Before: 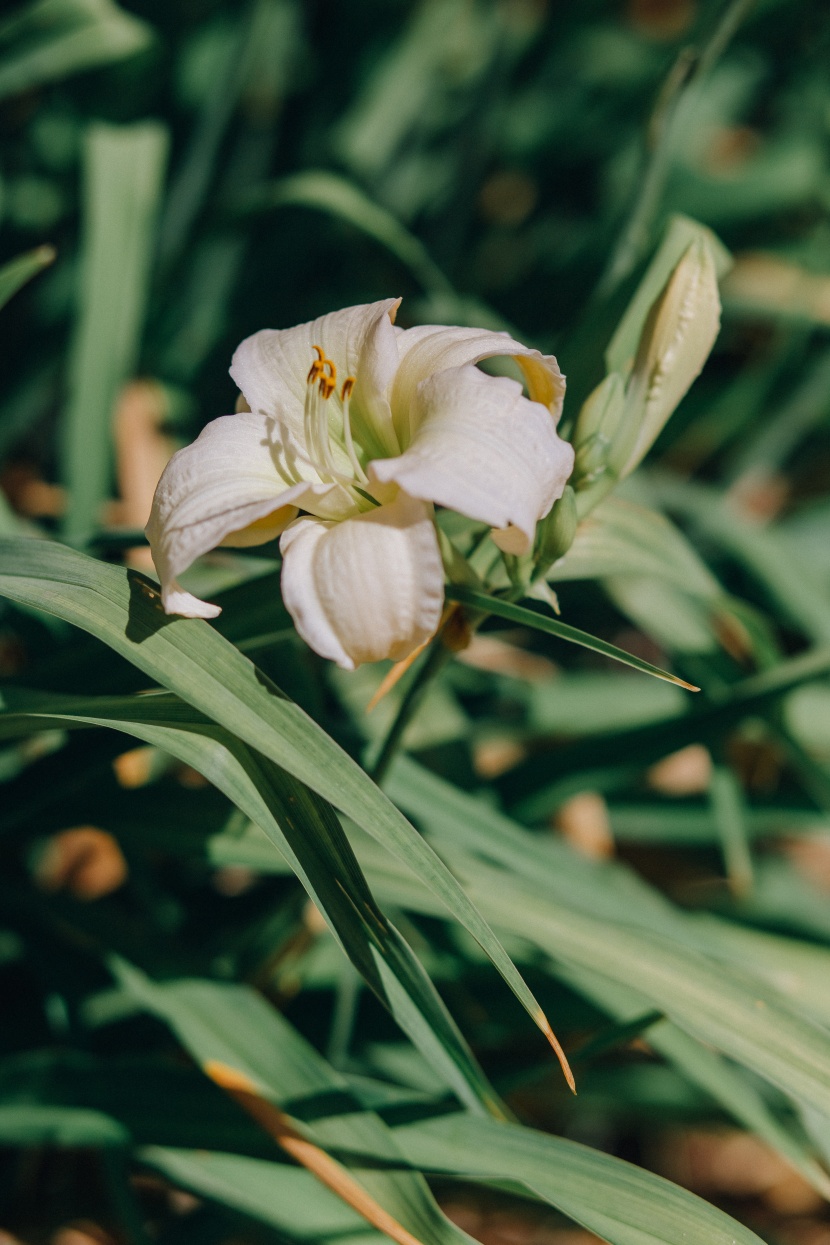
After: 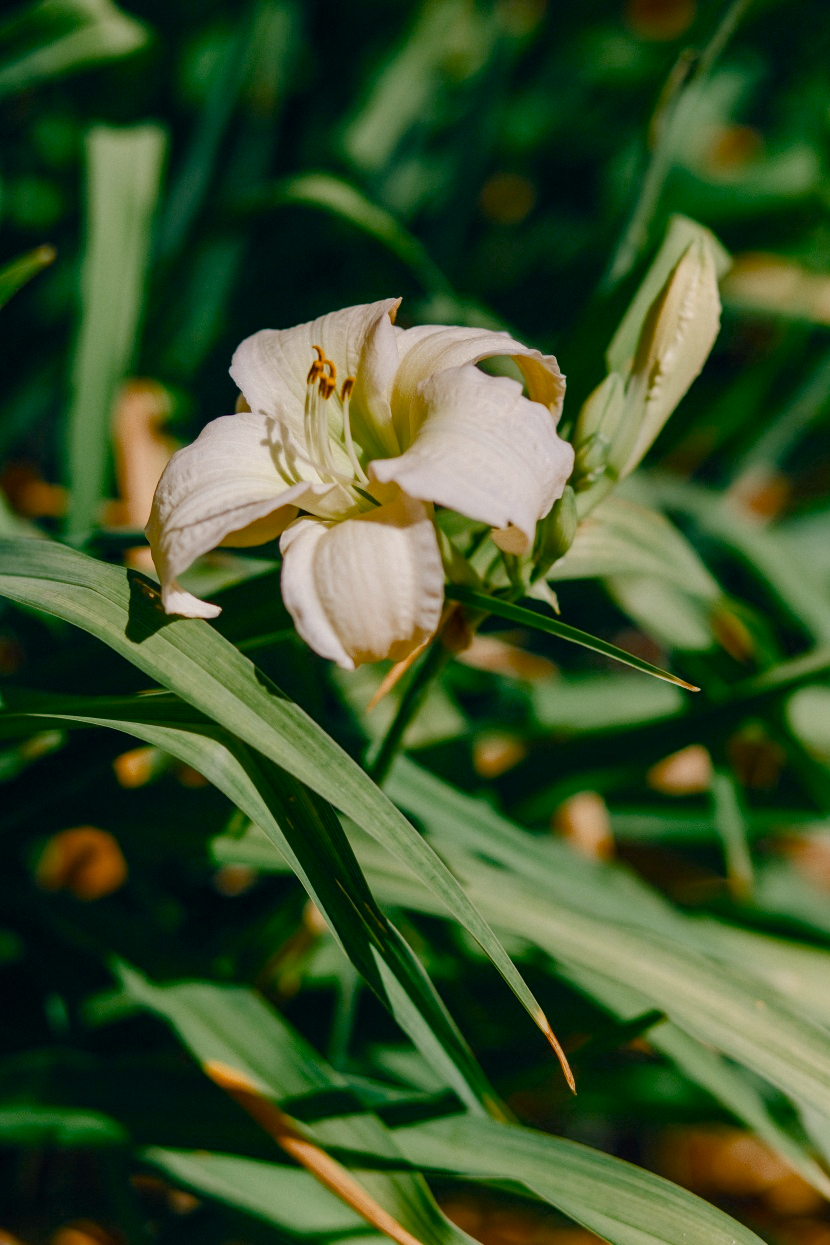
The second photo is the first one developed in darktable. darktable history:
color balance rgb: highlights gain › chroma 2.008%, highlights gain › hue 73.26°, perceptual saturation grading › global saturation 0.295%, perceptual saturation grading › highlights -18.116%, perceptual saturation grading › mid-tones 33.204%, perceptual saturation grading › shadows 50.413%, global vibrance 6.867%, saturation formula JzAzBz (2021)
